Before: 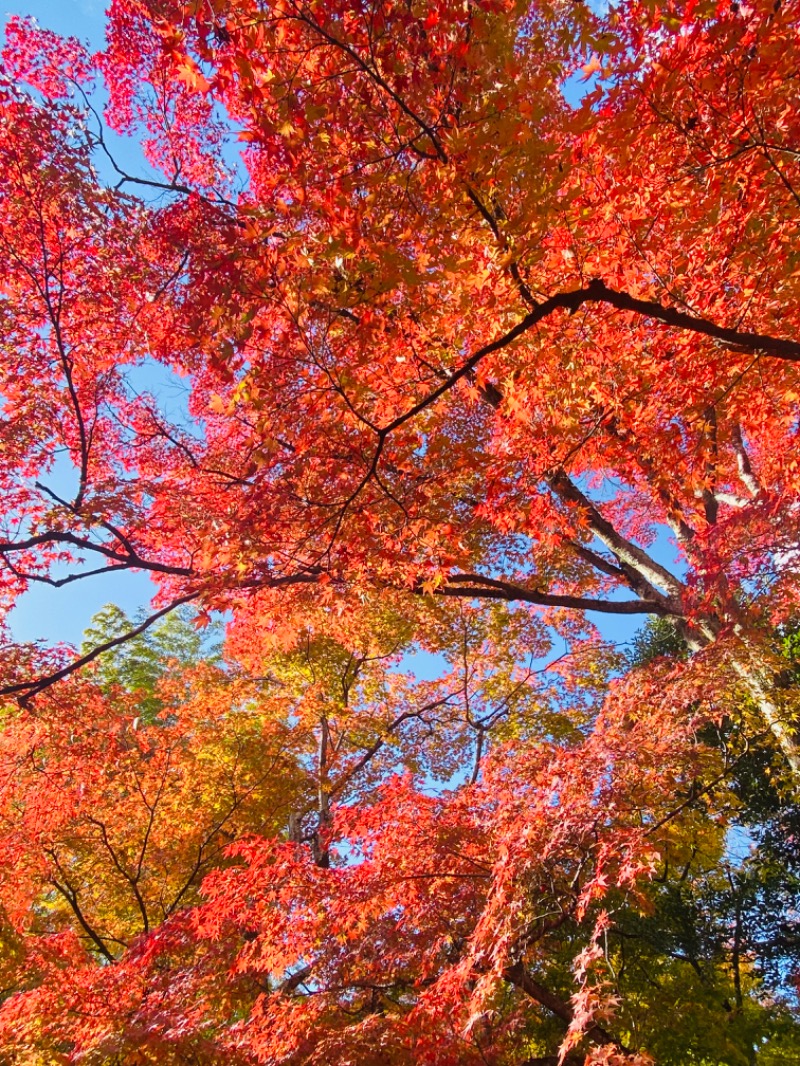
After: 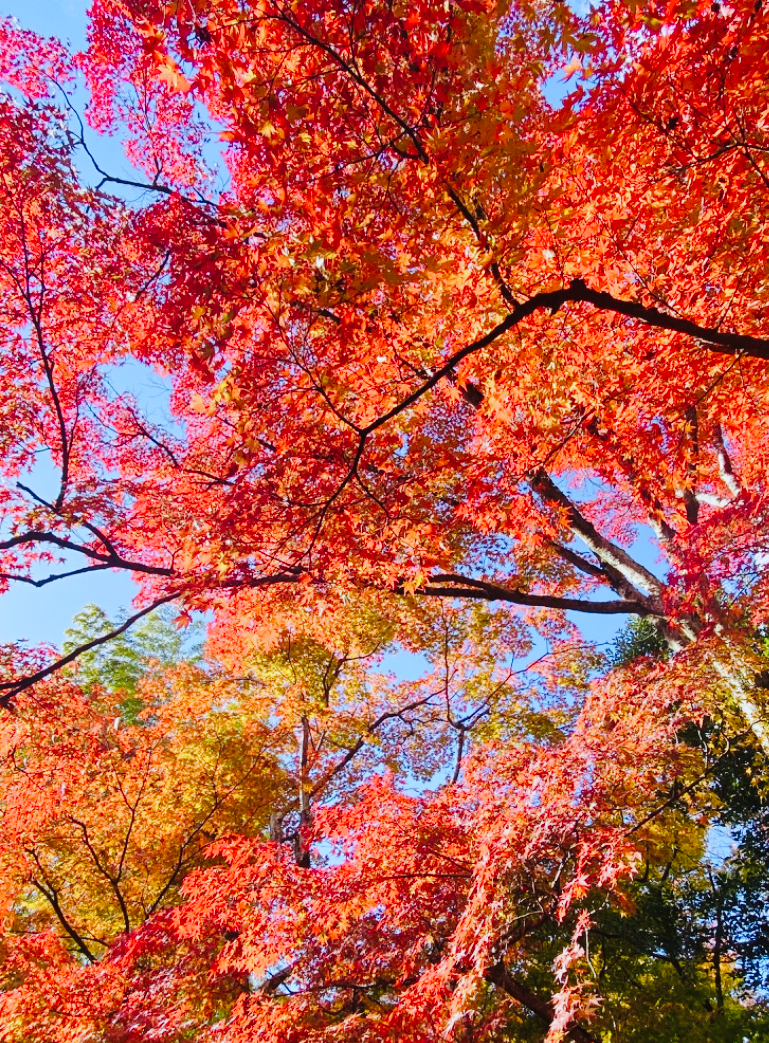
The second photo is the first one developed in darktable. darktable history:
color calibration: x 0.372, y 0.386, temperature 4286.68 K
tone curve: curves: ch0 [(0, 0.01) (0.097, 0.07) (0.204, 0.173) (0.447, 0.517) (0.539, 0.624) (0.733, 0.791) (0.879, 0.898) (1, 0.98)]; ch1 [(0, 0) (0.393, 0.415) (0.447, 0.448) (0.485, 0.494) (0.523, 0.509) (0.545, 0.541) (0.574, 0.561) (0.648, 0.674) (1, 1)]; ch2 [(0, 0) (0.369, 0.388) (0.449, 0.431) (0.499, 0.5) (0.521, 0.51) (0.53, 0.54) (0.564, 0.569) (0.674, 0.735) (1, 1)], preserve colors none
crop and rotate: left 2.557%, right 1.218%, bottom 2.103%
